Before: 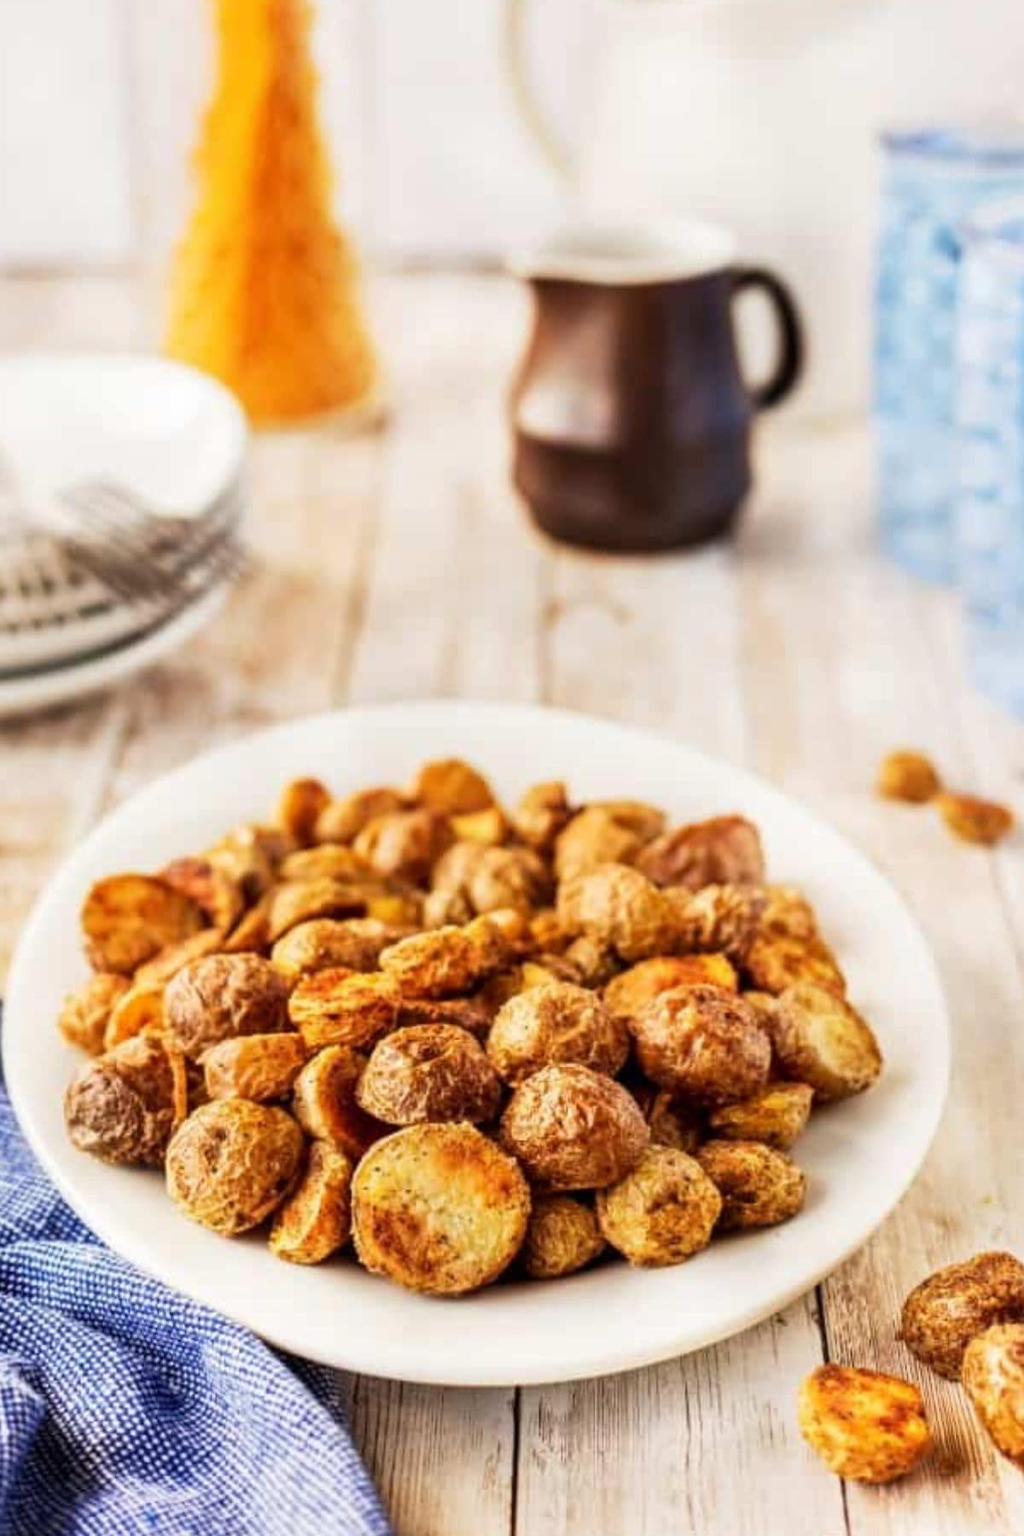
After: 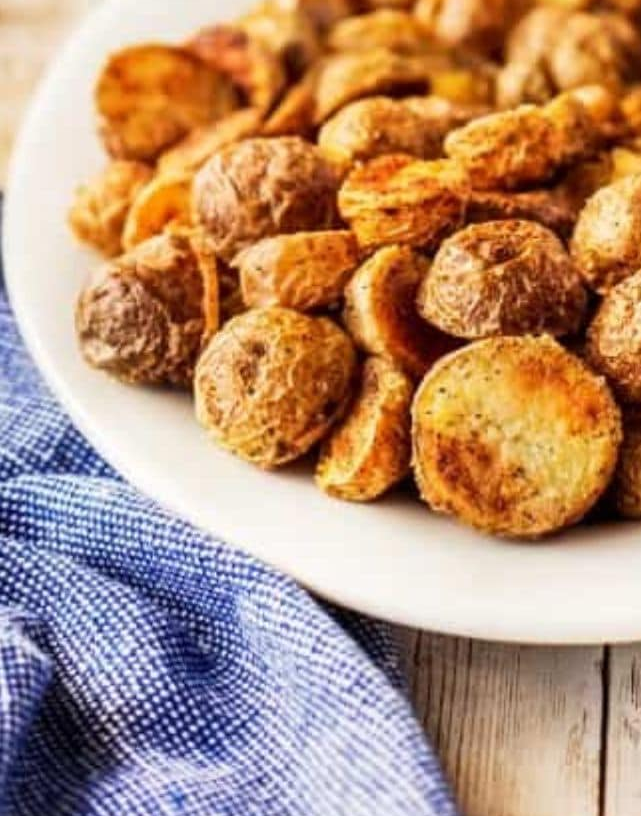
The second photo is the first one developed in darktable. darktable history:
crop and rotate: top 54.446%, right 46.5%, bottom 0.165%
